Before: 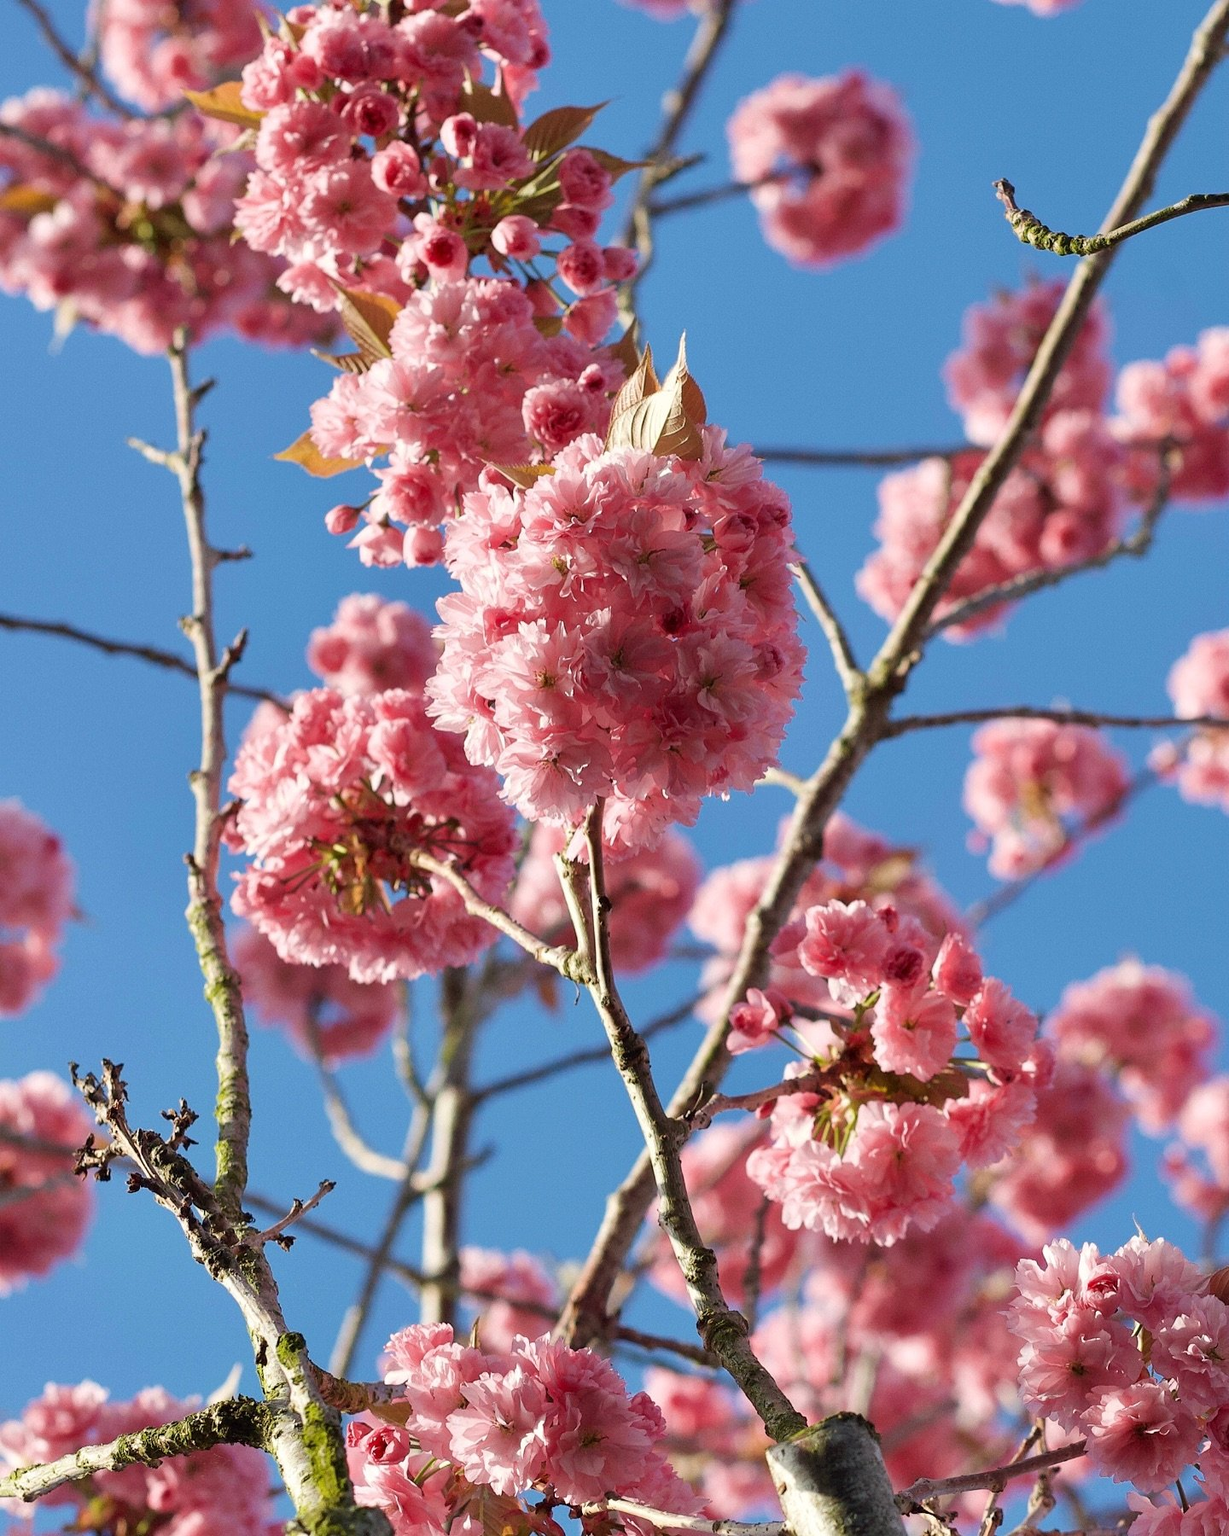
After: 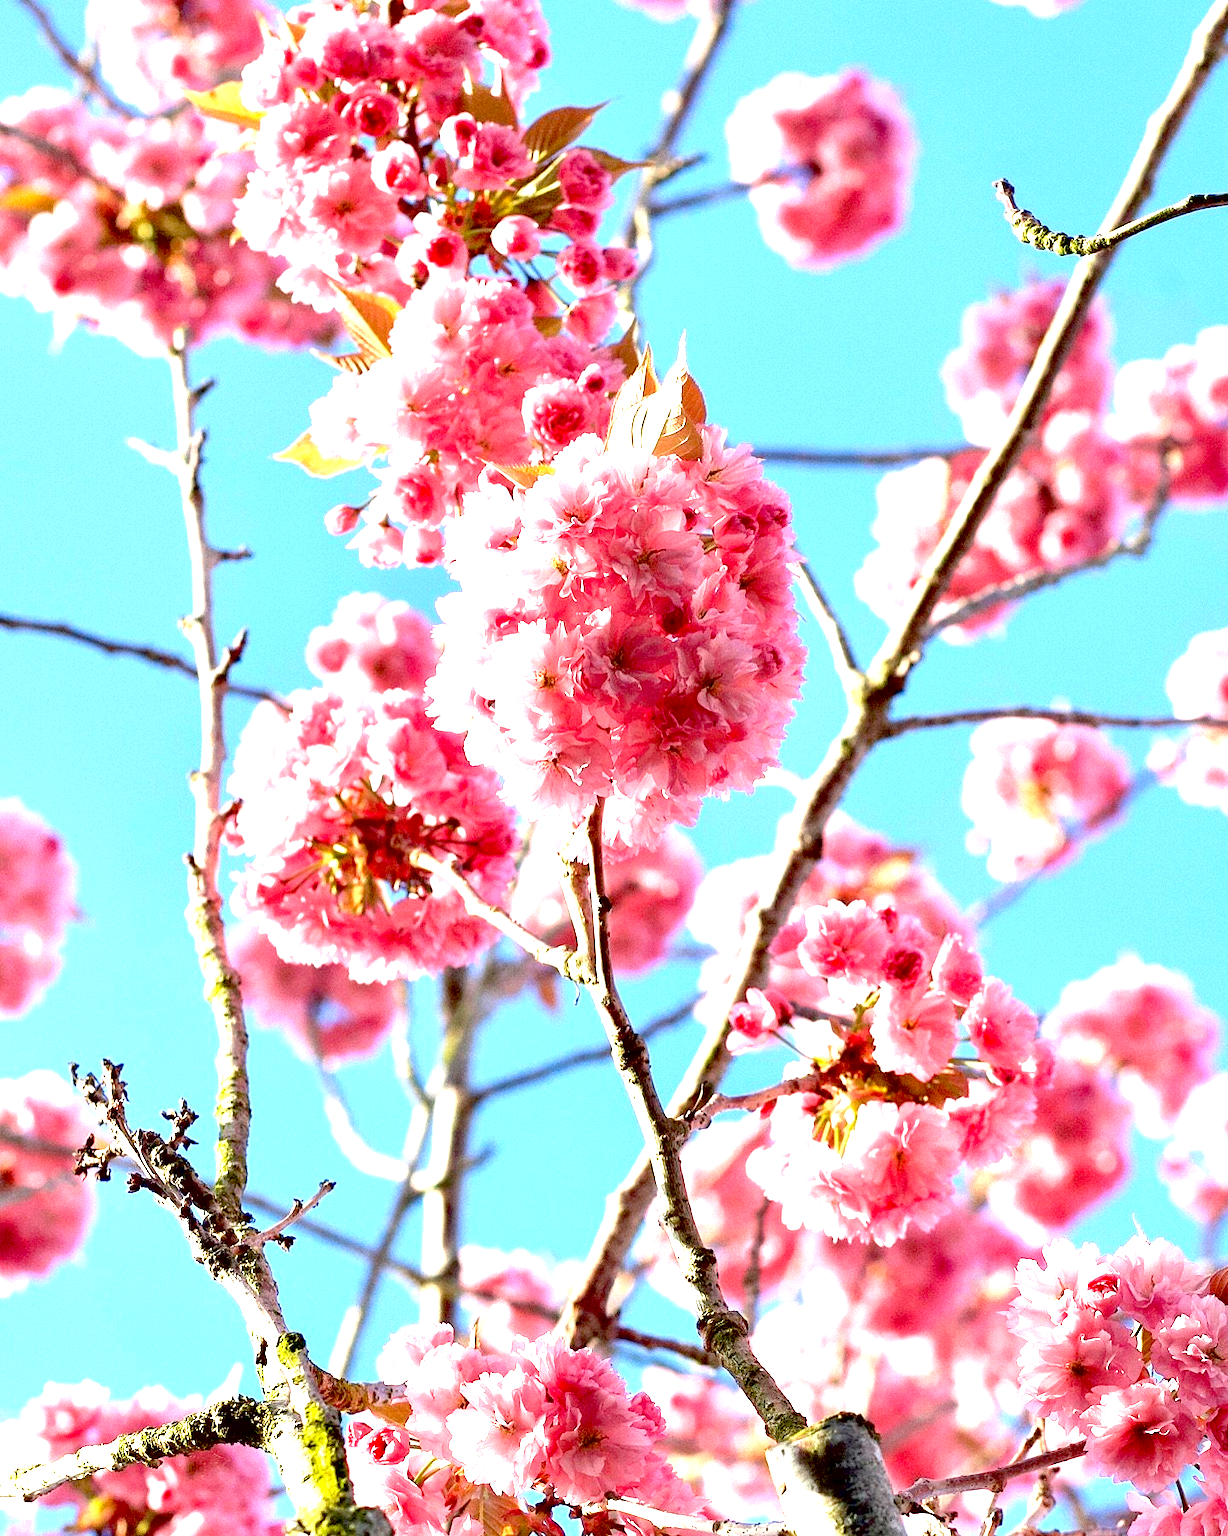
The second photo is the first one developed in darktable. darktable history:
exposure: black level correction 0.016, exposure 1.774 EV, compensate highlight preservation false
